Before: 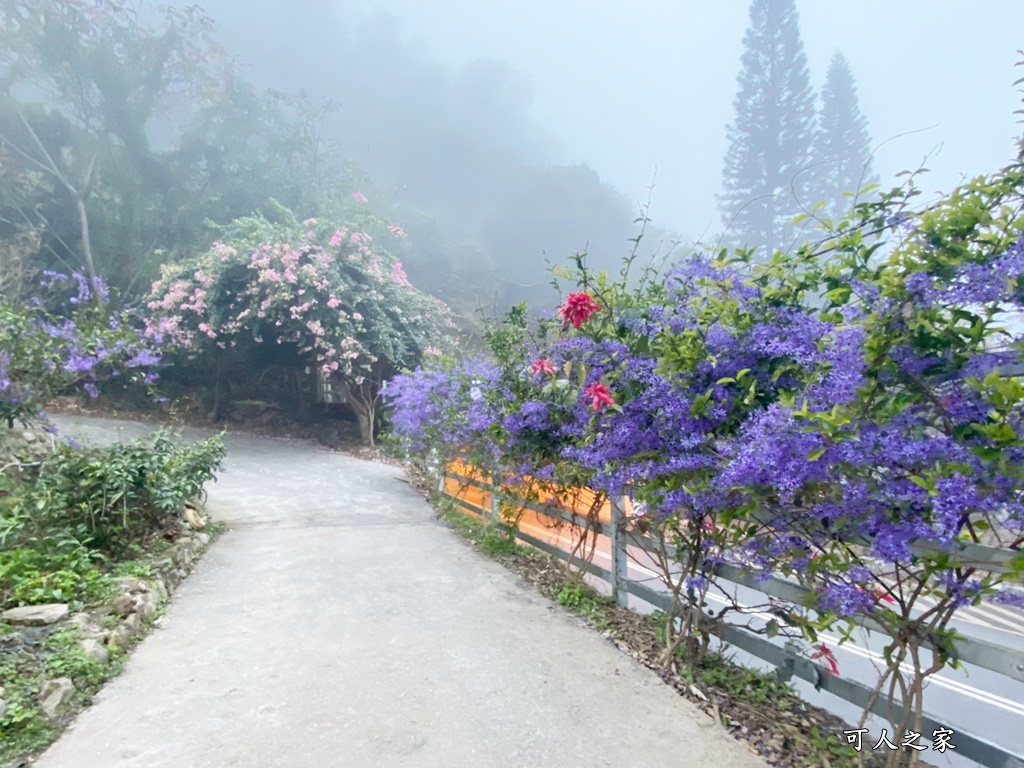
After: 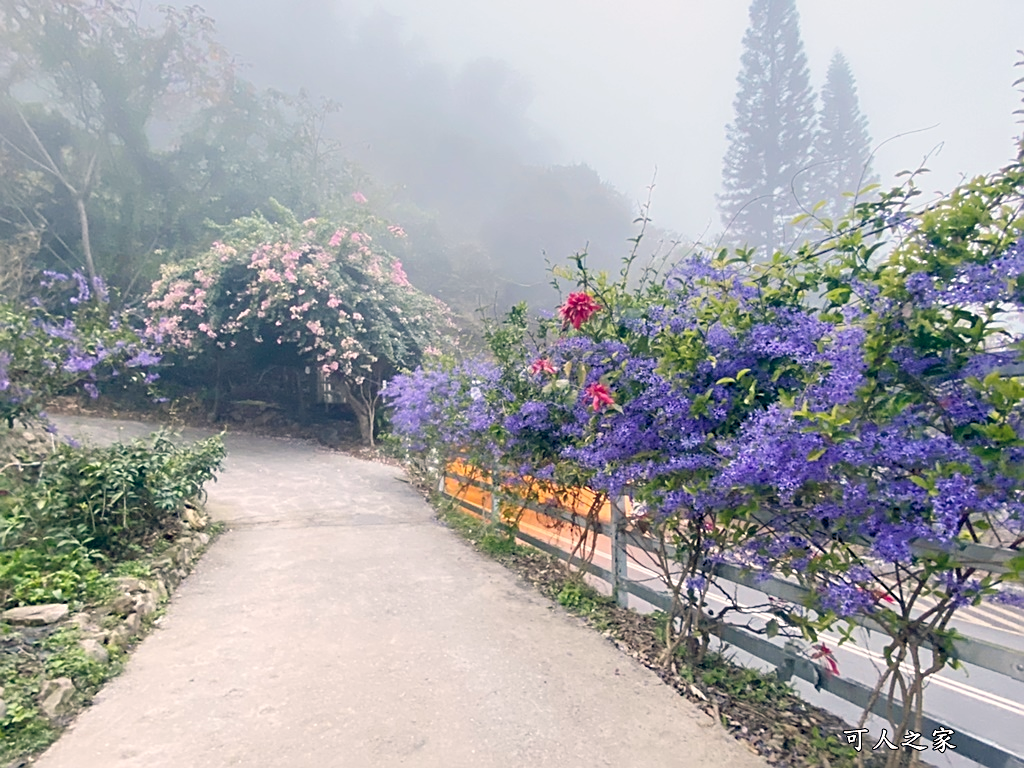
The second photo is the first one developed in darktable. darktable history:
sharpen: on, module defaults
color balance rgb: shadows lift › hue 87.51°, highlights gain › chroma 3.21%, highlights gain › hue 55.1°, global offset › chroma 0.15%, global offset › hue 253.66°, linear chroma grading › global chroma 0.5%
